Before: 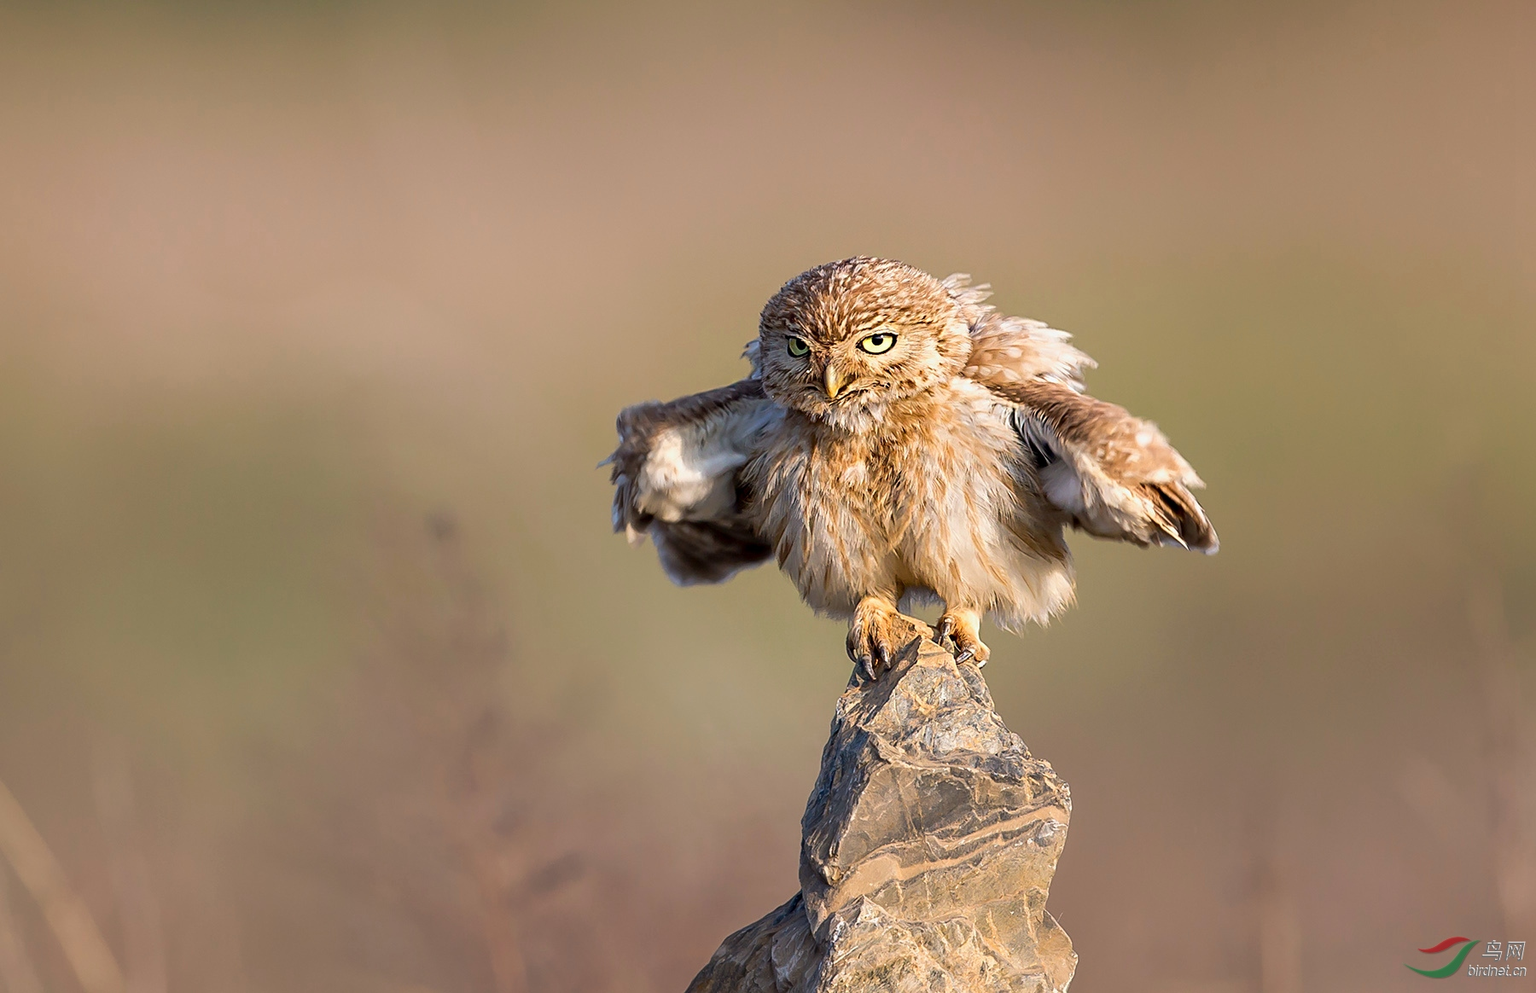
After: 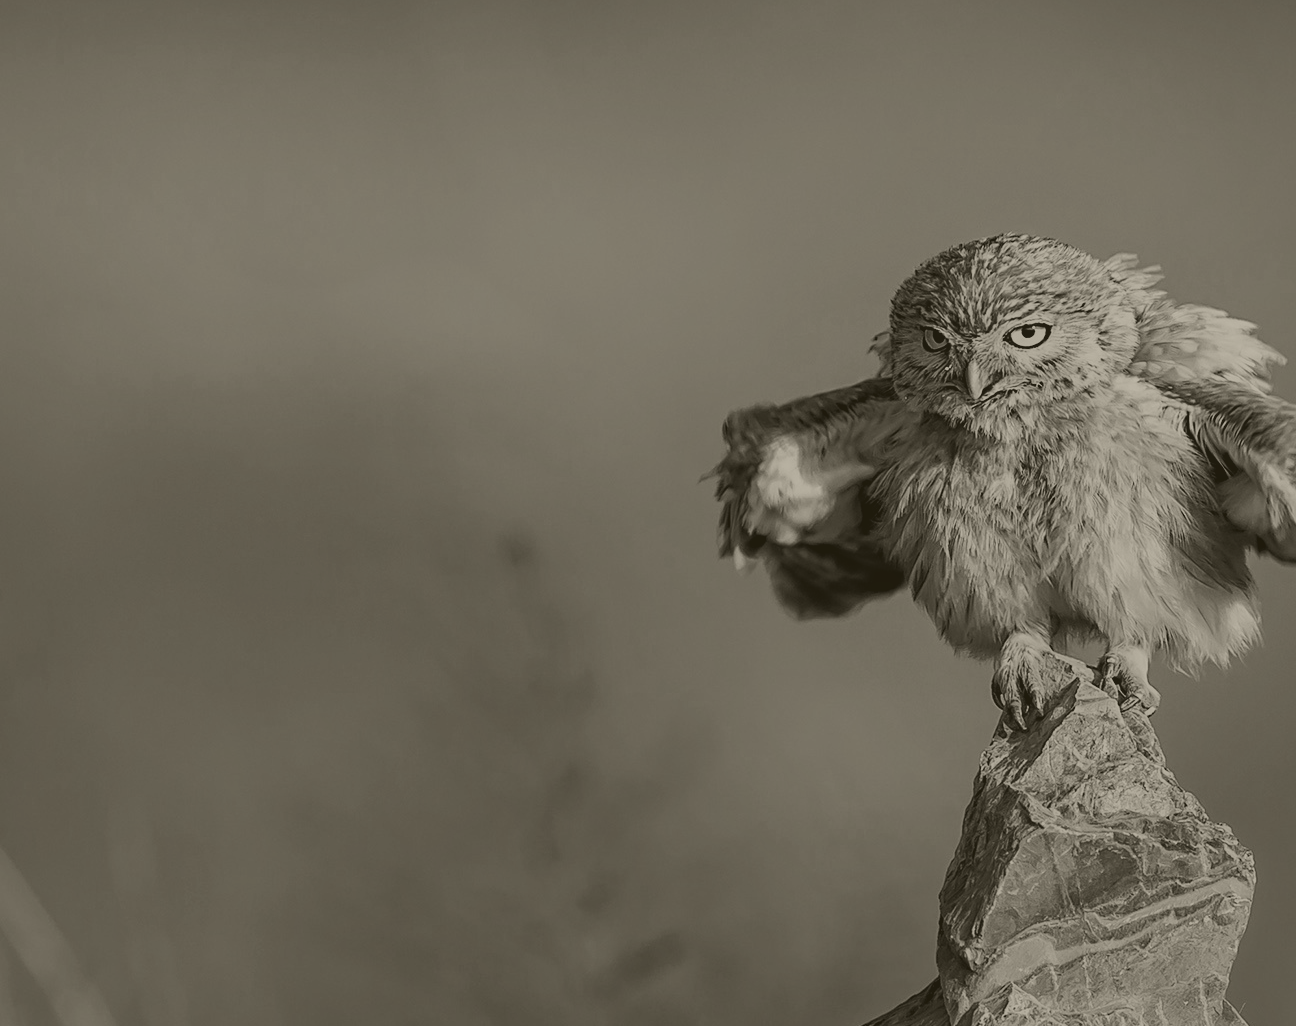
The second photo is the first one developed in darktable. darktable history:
crop: top 5.803%, right 27.864%, bottom 5.804%
local contrast: highlights 100%, shadows 100%, detail 120%, midtone range 0.2
contrast brightness saturation: contrast 0.16, saturation 0.32
exposure: compensate highlight preservation false
colorize: hue 41.44°, saturation 22%, source mix 60%, lightness 10.61%
levels: mode automatic, black 0.023%, white 99.97%, levels [0.062, 0.494, 0.925]
haze removal: strength 0.29, distance 0.25, compatibility mode true, adaptive false
